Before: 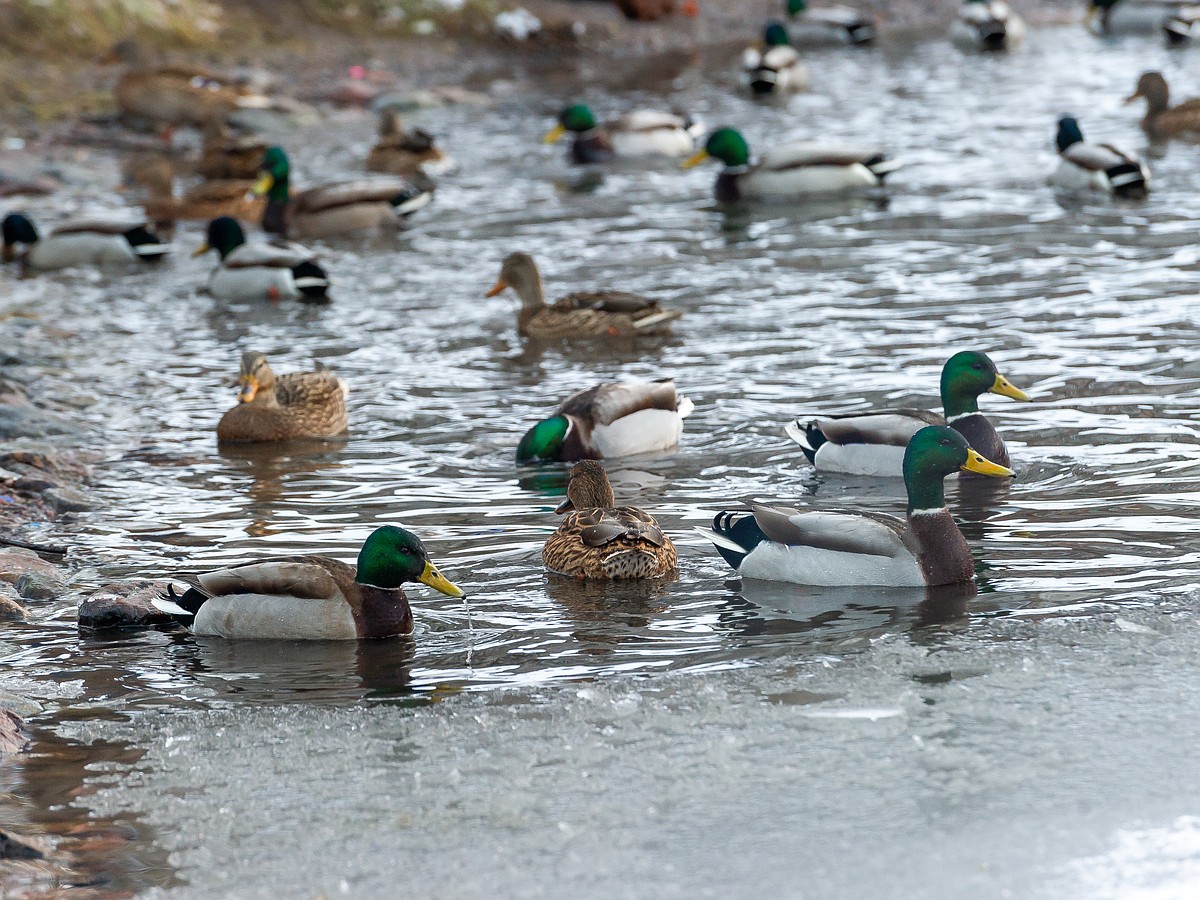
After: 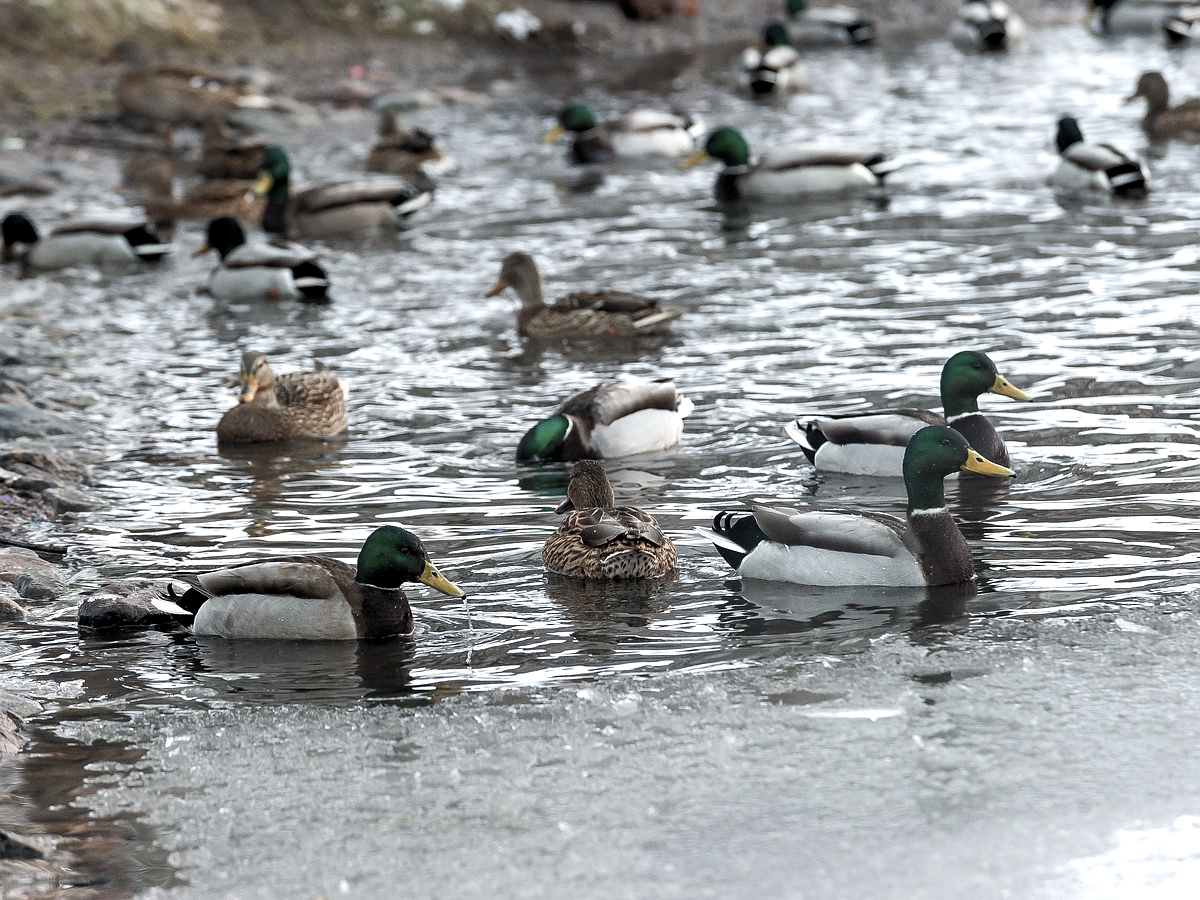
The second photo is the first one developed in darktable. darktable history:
contrast brightness saturation: contrast -0.041, saturation -0.39
levels: levels [0.052, 0.496, 0.908]
